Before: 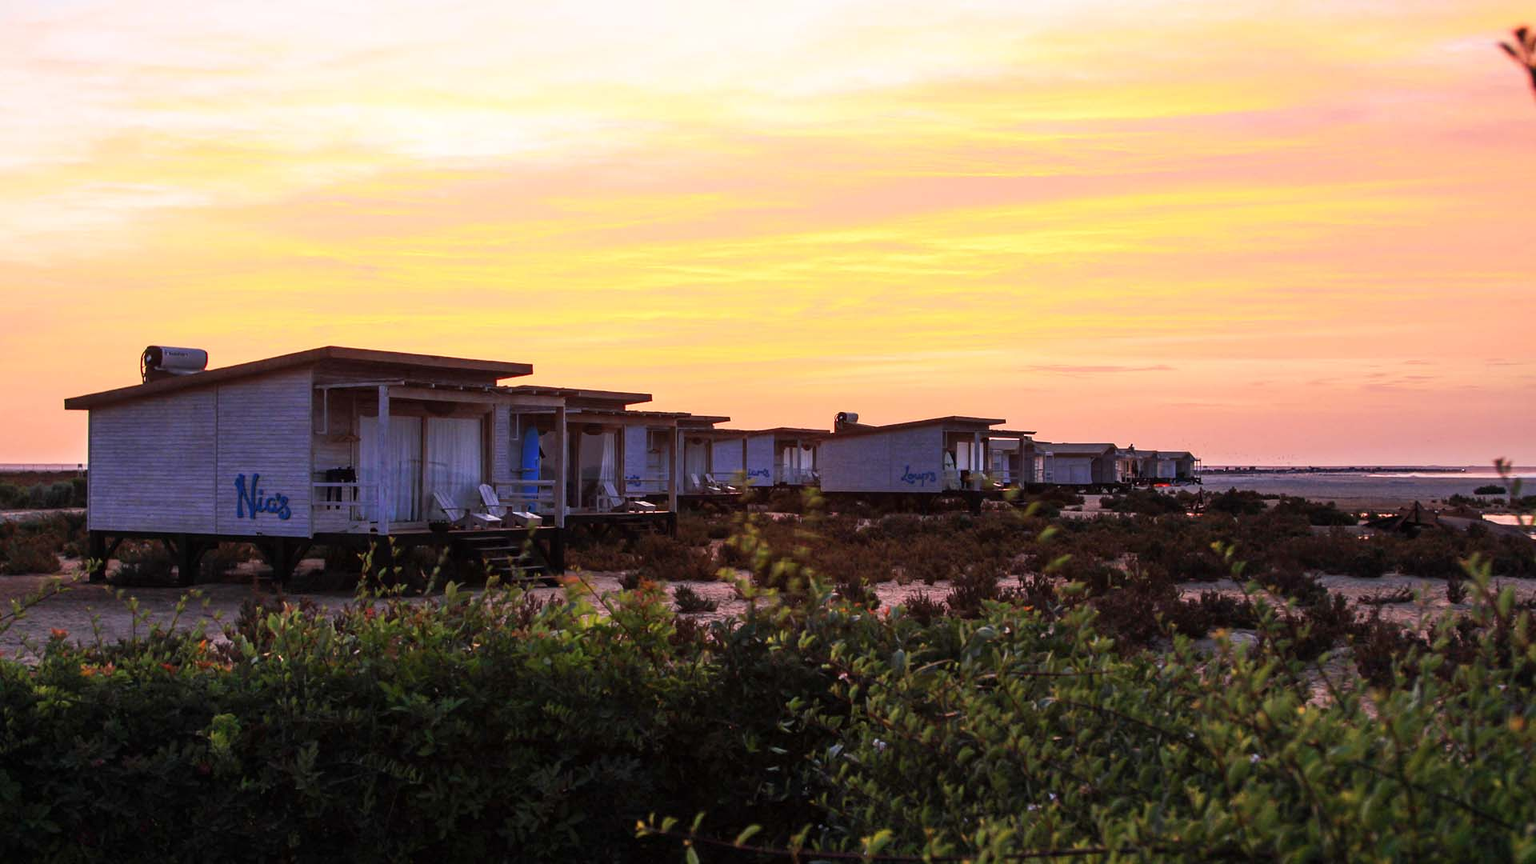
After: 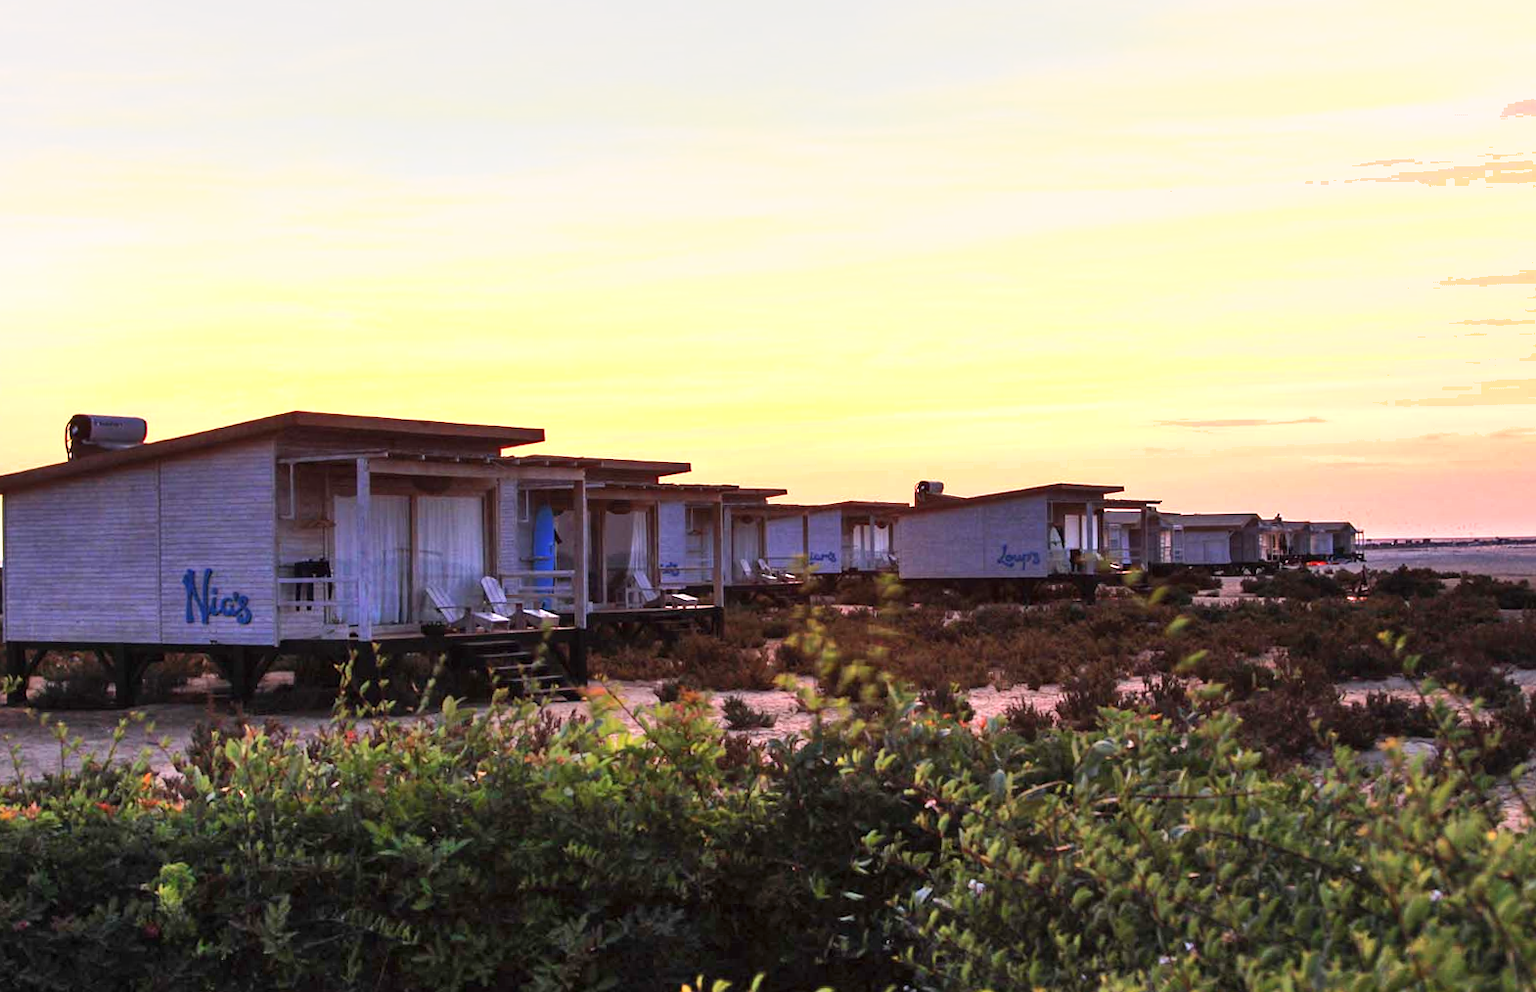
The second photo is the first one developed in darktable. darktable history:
crop and rotate: angle 1°, left 4.281%, top 0.642%, right 11.383%, bottom 2.486%
exposure: black level correction 0, exposure 0.7 EV, compensate exposure bias true, compensate highlight preservation false
shadows and highlights: radius 133.83, soften with gaussian
